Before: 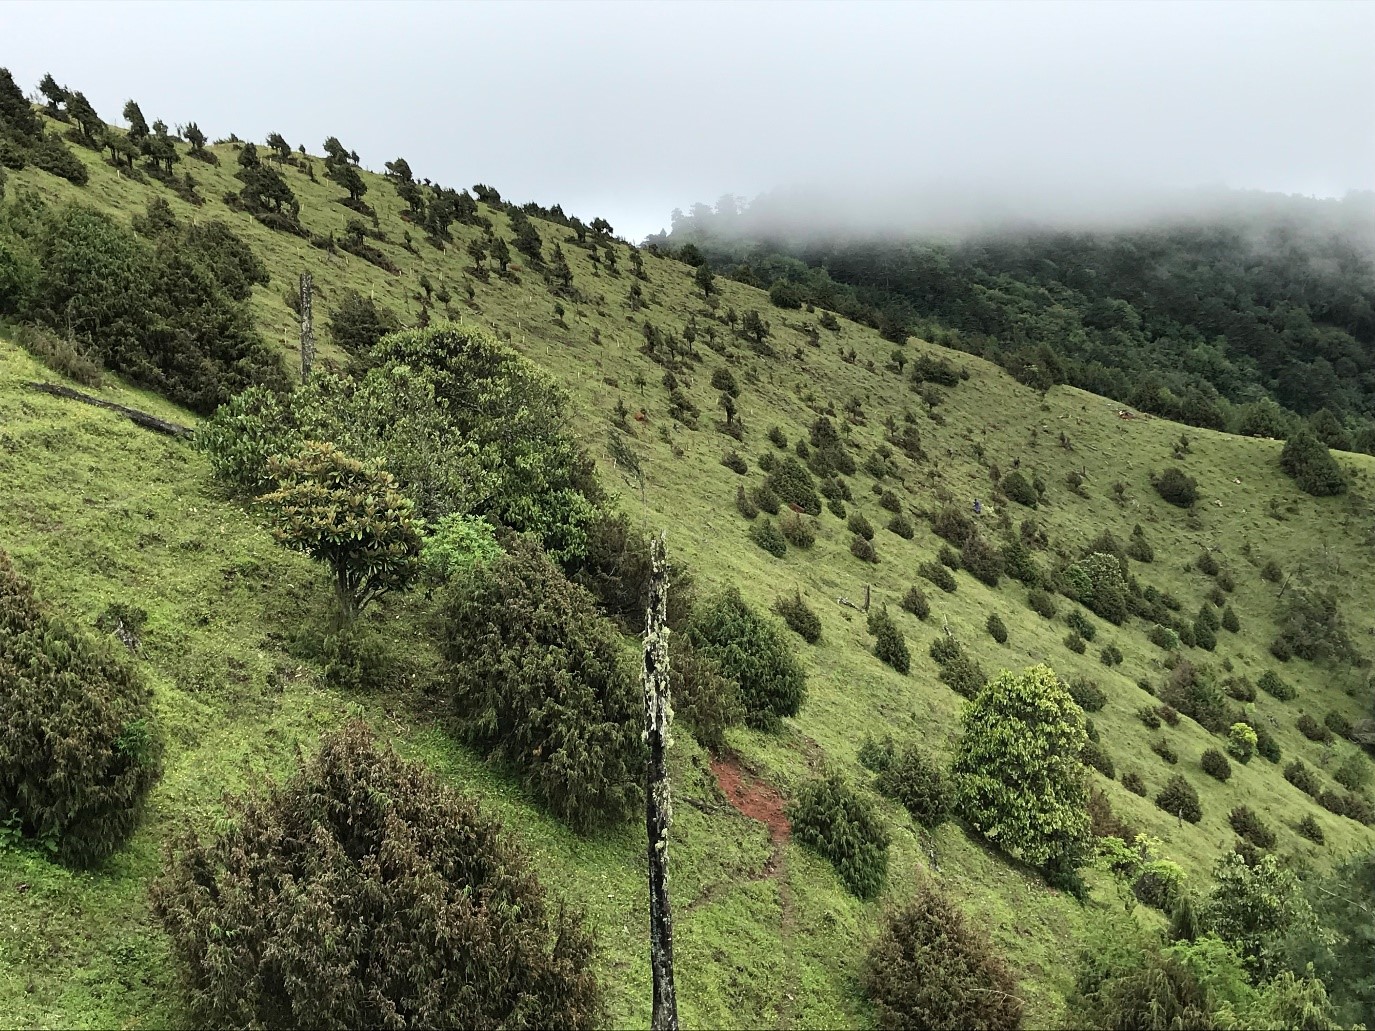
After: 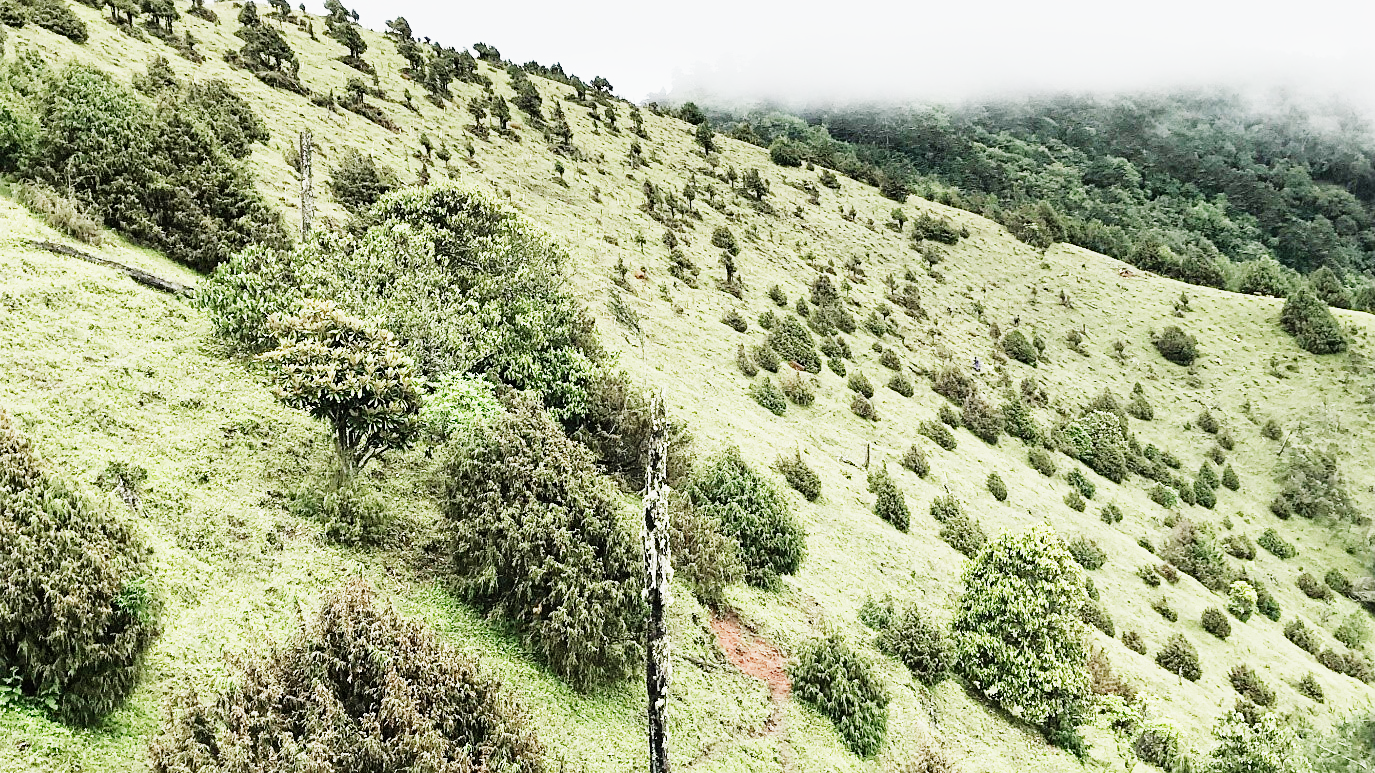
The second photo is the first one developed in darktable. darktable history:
contrast brightness saturation: saturation -0.05
crop: top 13.819%, bottom 11.169%
exposure: exposure 2.04 EV, compensate highlight preservation false
sharpen: amount 0.2
sigmoid: contrast 1.7, skew -0.2, preserve hue 0%, red attenuation 0.1, red rotation 0.035, green attenuation 0.1, green rotation -0.017, blue attenuation 0.15, blue rotation -0.052, base primaries Rec2020
